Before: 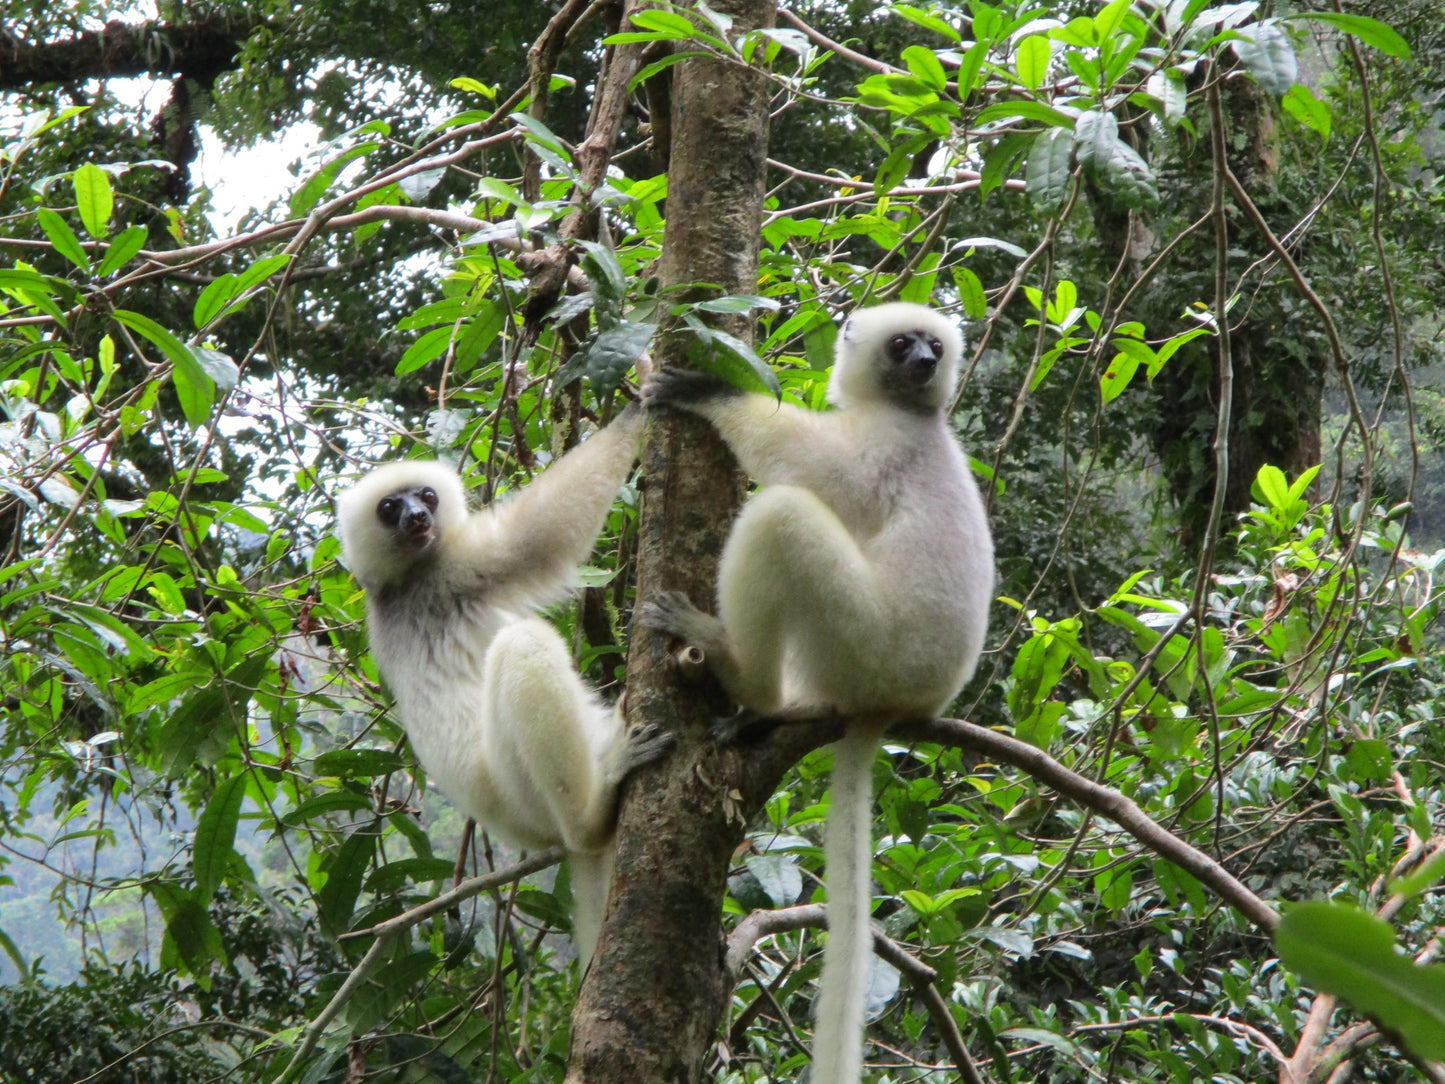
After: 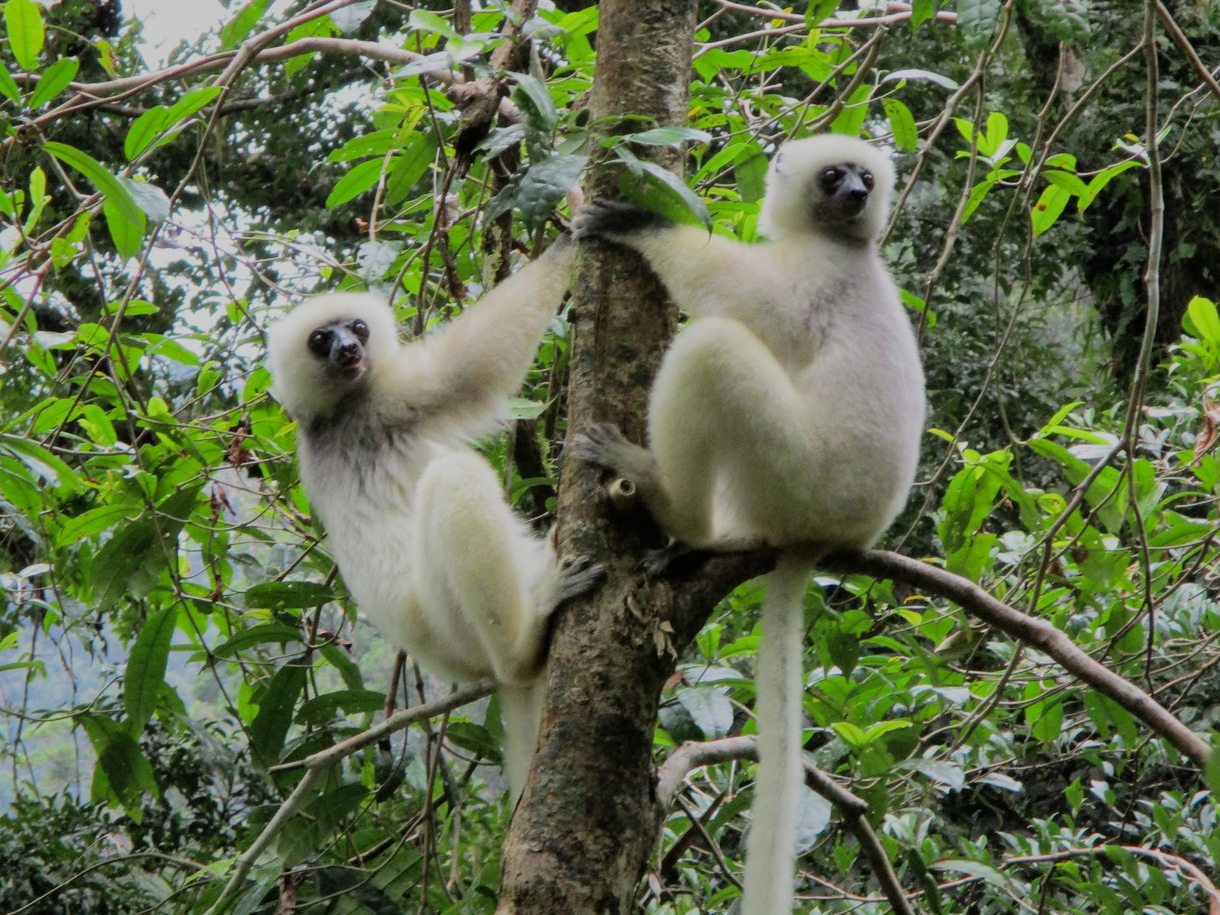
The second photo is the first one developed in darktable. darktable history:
shadows and highlights: on, module defaults
crop and rotate: left 4.842%, top 15.51%, right 10.668%
filmic rgb: black relative exposure -7.65 EV, white relative exposure 4.56 EV, hardness 3.61, contrast 1.05
